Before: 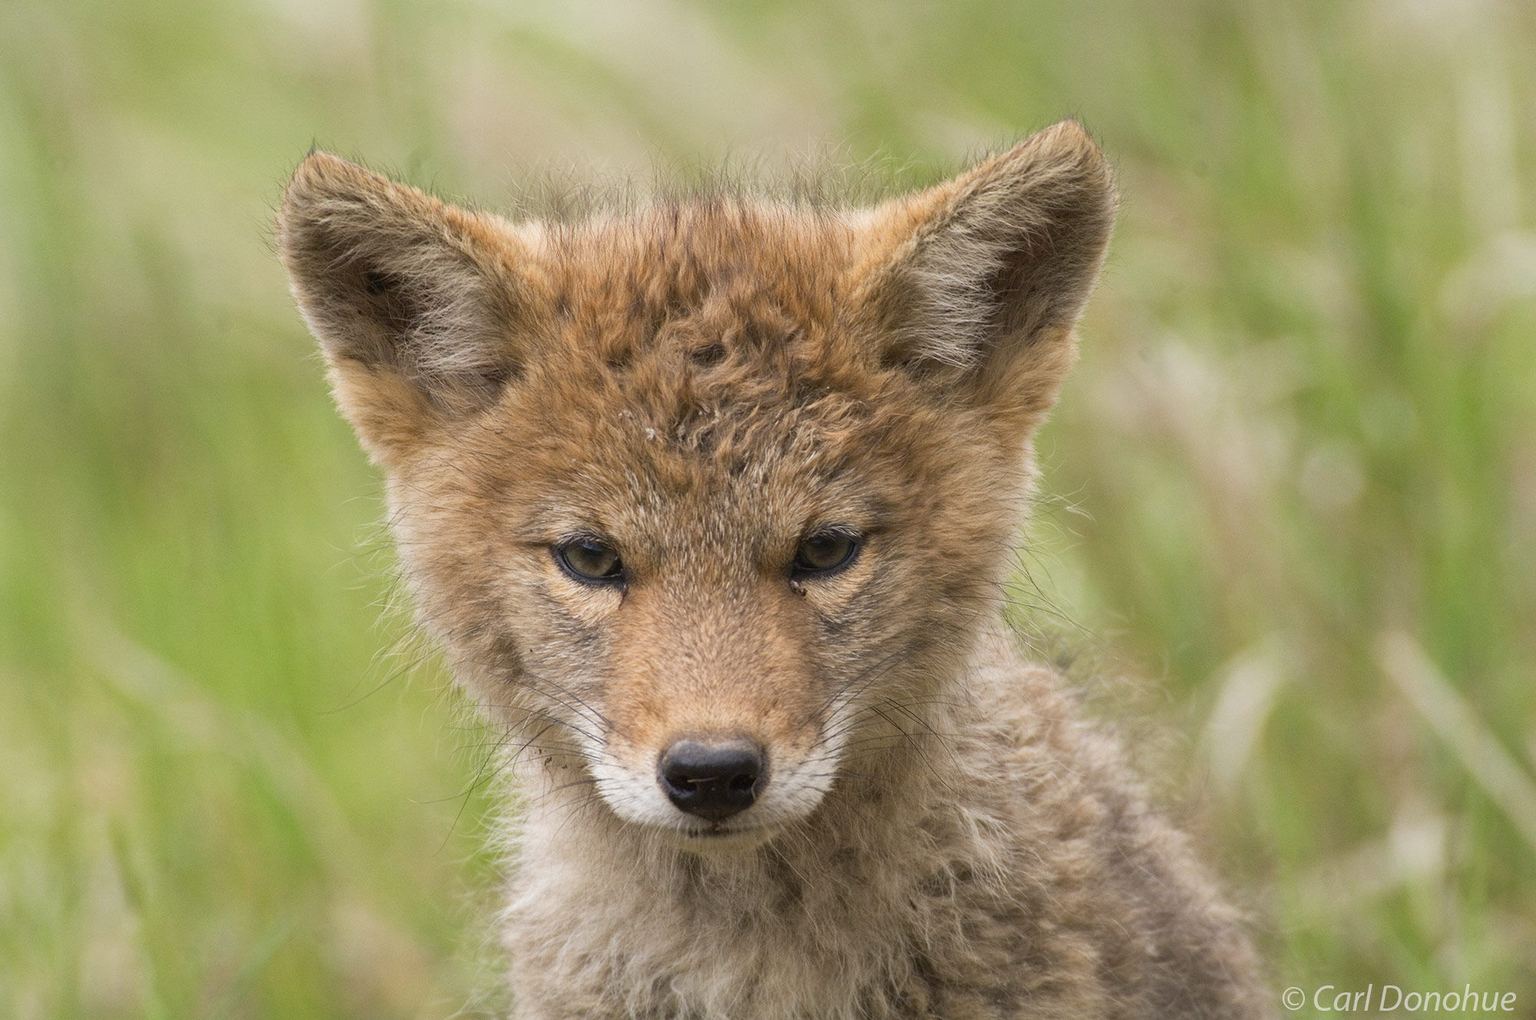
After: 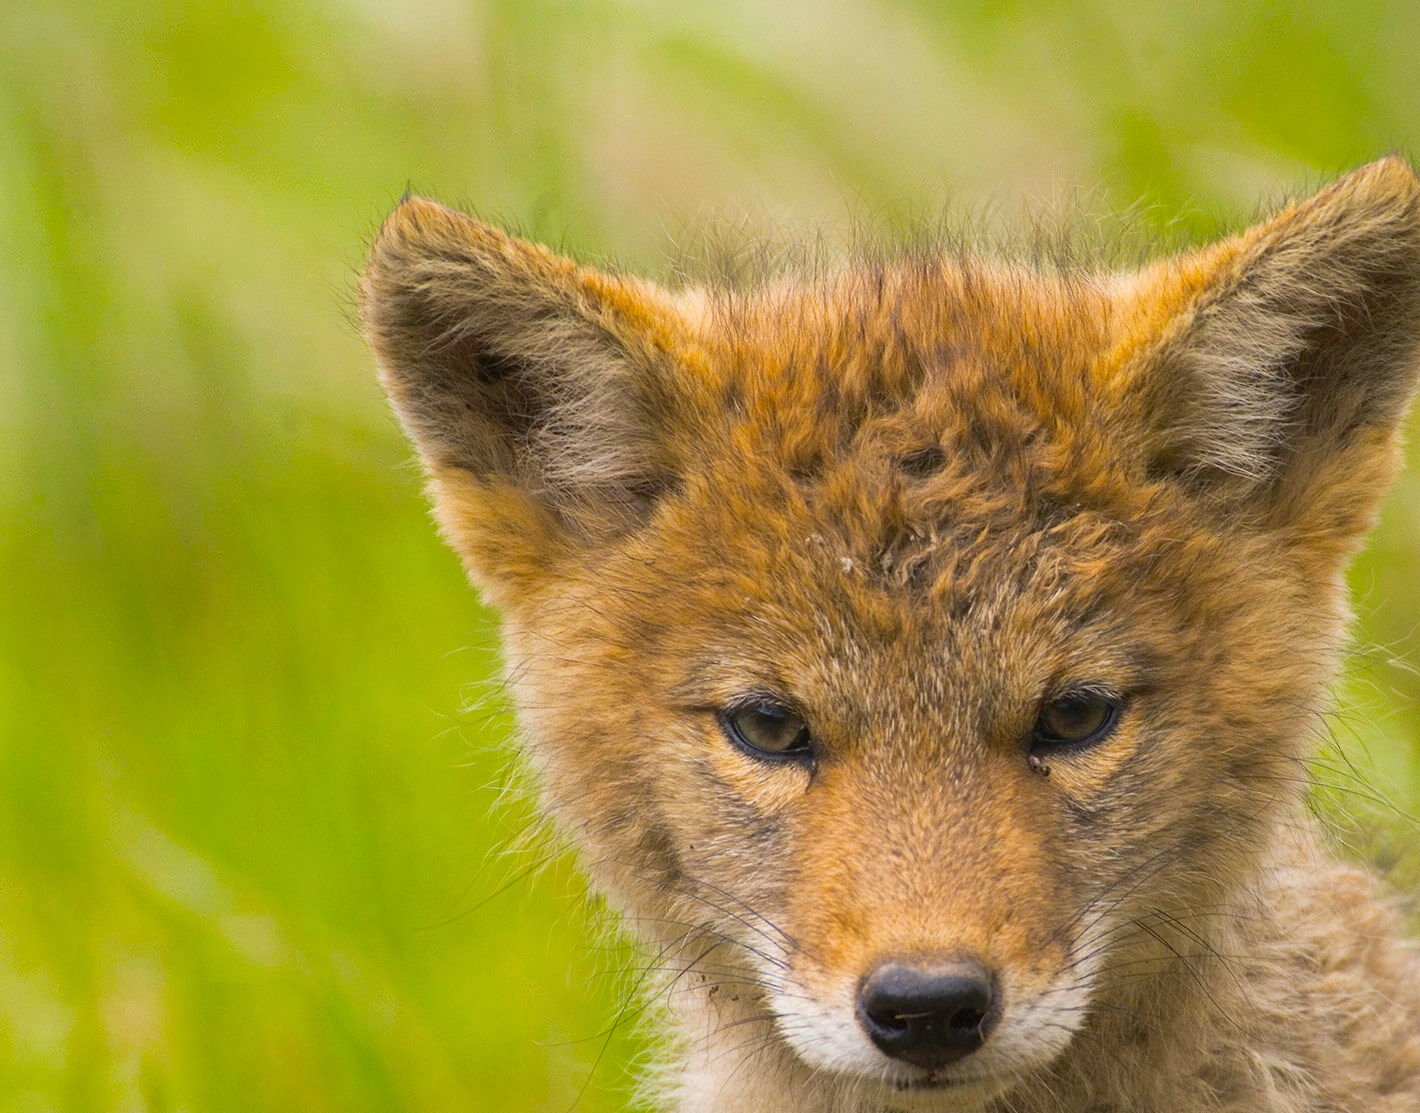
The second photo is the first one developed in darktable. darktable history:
crop: right 28.969%, bottom 16.18%
color balance rgb: shadows lift › chroma 0.998%, shadows lift › hue 113.91°, linear chroma grading › shadows -39.301%, linear chroma grading › highlights 40.786%, linear chroma grading › global chroma 44.353%, linear chroma grading › mid-tones -29.856%, perceptual saturation grading › global saturation 1.167%, perceptual saturation grading › highlights -2.053%, perceptual saturation grading › mid-tones 4.37%, perceptual saturation grading › shadows 8.573%, global vibrance 14.236%
